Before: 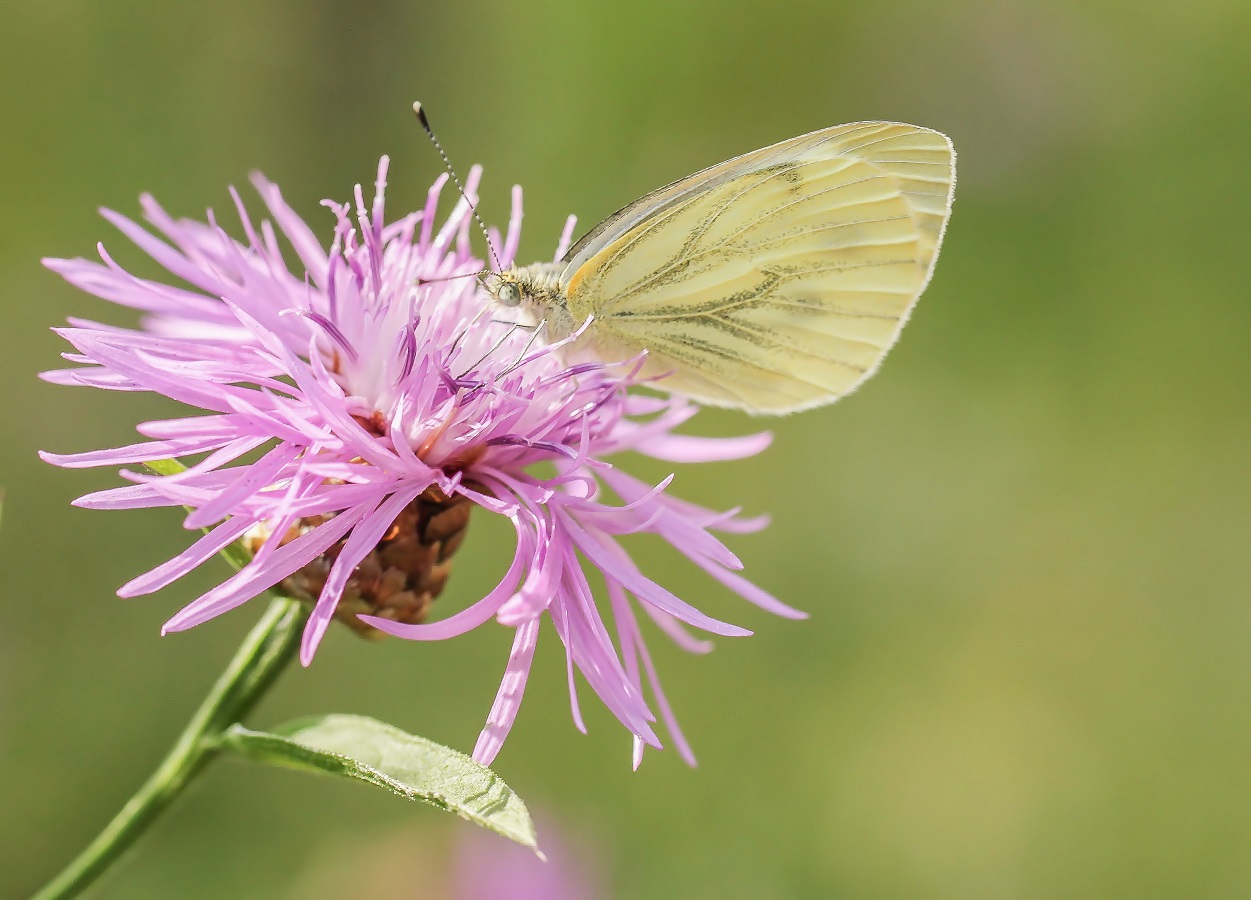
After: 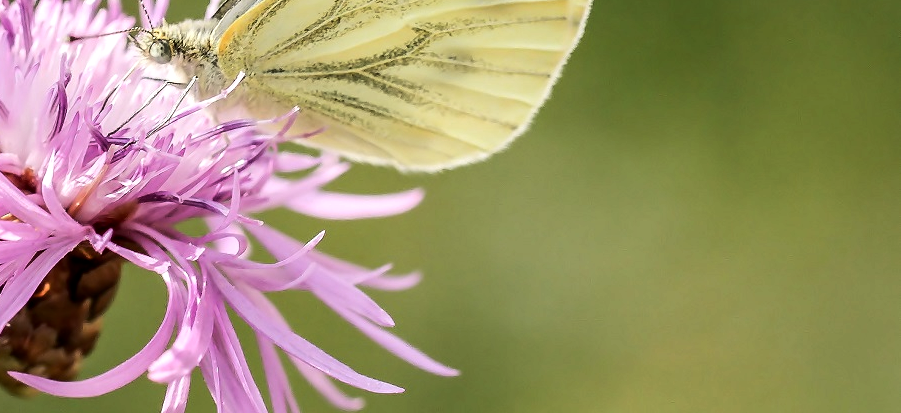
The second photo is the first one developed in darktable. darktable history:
exposure: black level correction 0.009, exposure -0.637 EV, compensate highlight preservation false
crop and rotate: left 27.938%, top 27.046%, bottom 27.046%
tone equalizer: -8 EV -1.08 EV, -7 EV -1.01 EV, -6 EV -0.867 EV, -5 EV -0.578 EV, -3 EV 0.578 EV, -2 EV 0.867 EV, -1 EV 1.01 EV, +0 EV 1.08 EV, edges refinement/feathering 500, mask exposure compensation -1.57 EV, preserve details no
